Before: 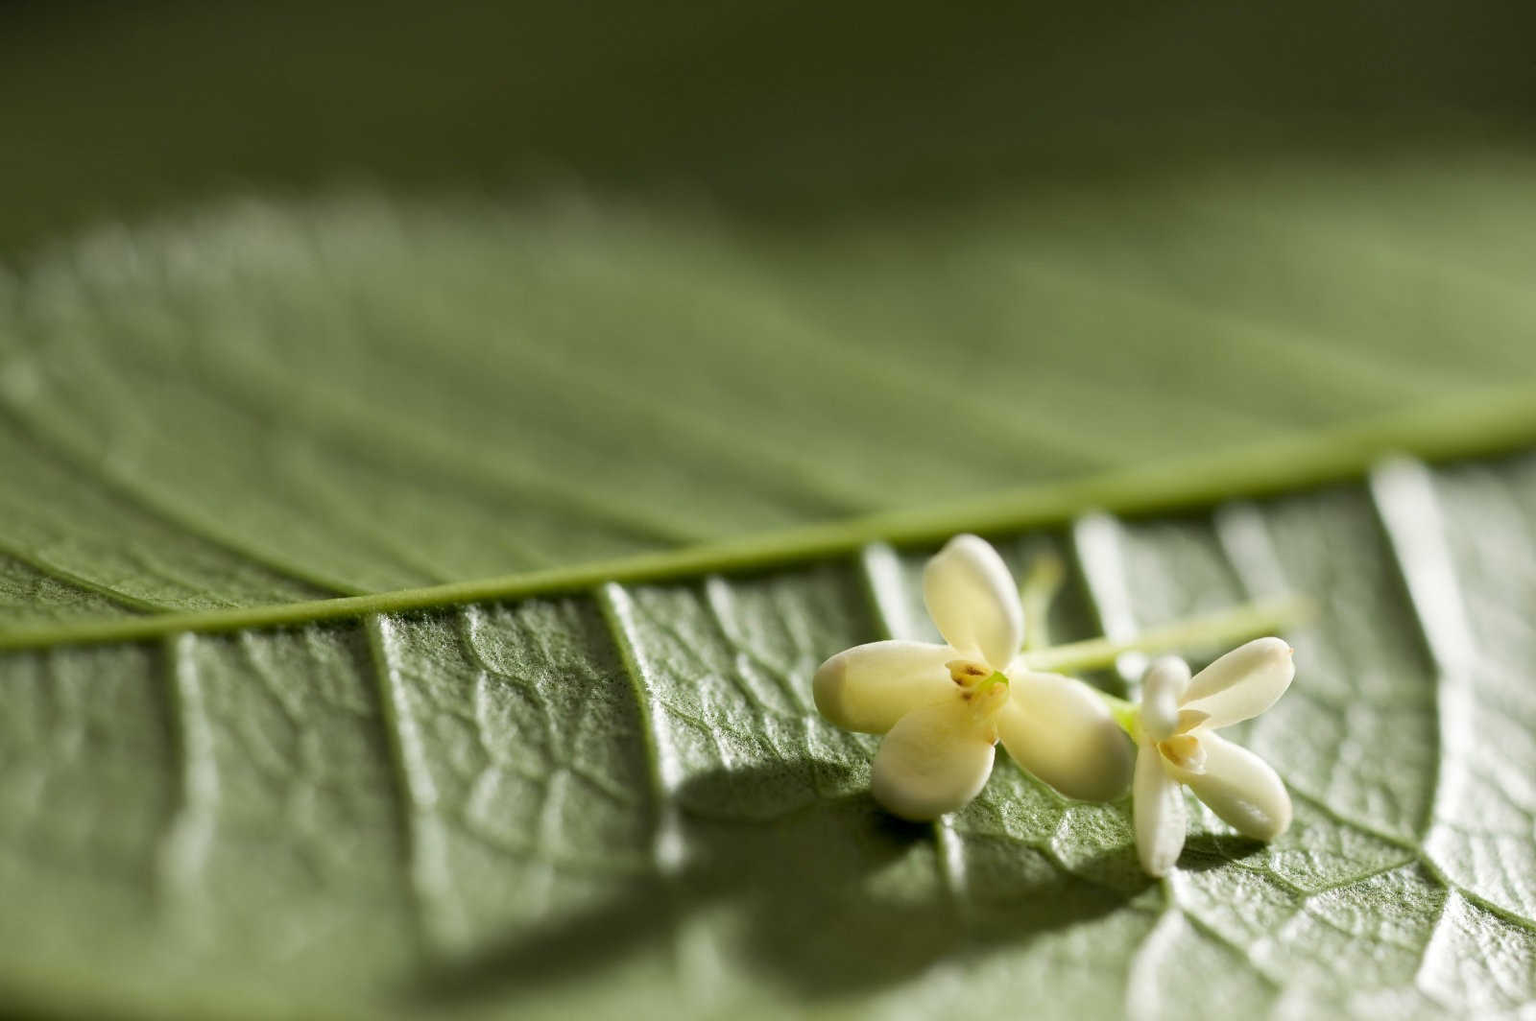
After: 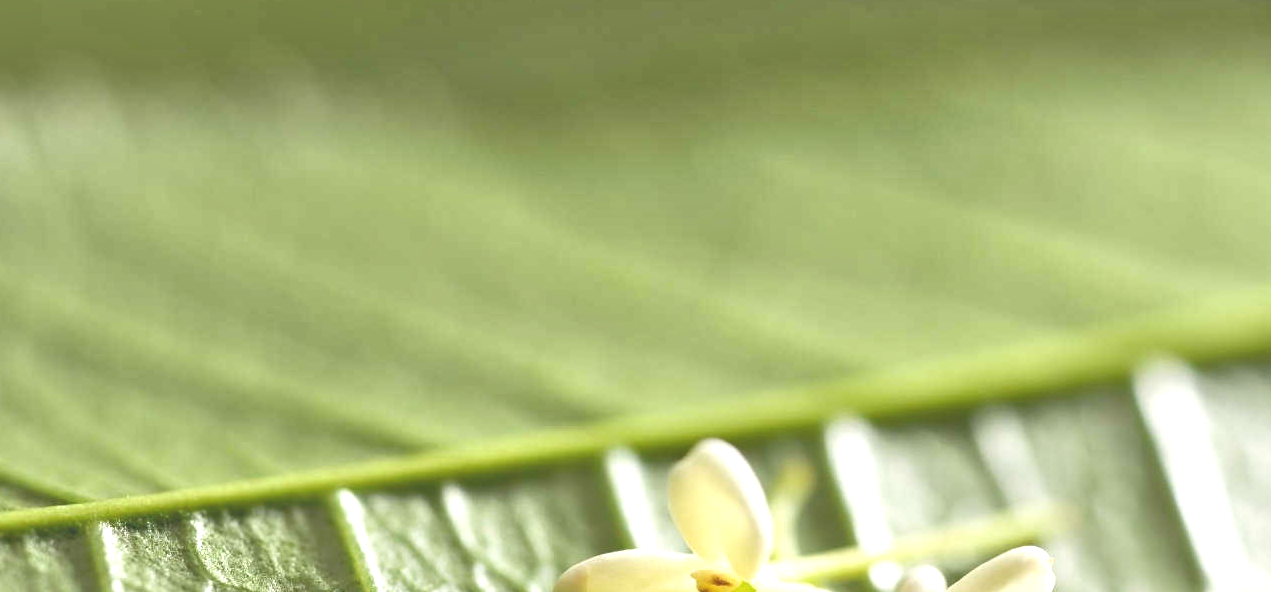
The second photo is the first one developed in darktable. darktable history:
tone equalizer: -8 EV 2 EV, -7 EV 2 EV, -6 EV 2 EV, -5 EV 2 EV, -4 EV 2 EV, -3 EV 1.5 EV, -2 EV 1 EV, -1 EV 0.5 EV
crop: left 18.38%, top 11.092%, right 2.134%, bottom 33.217%
exposure: black level correction -0.005, exposure 0.622 EV, compensate highlight preservation false
